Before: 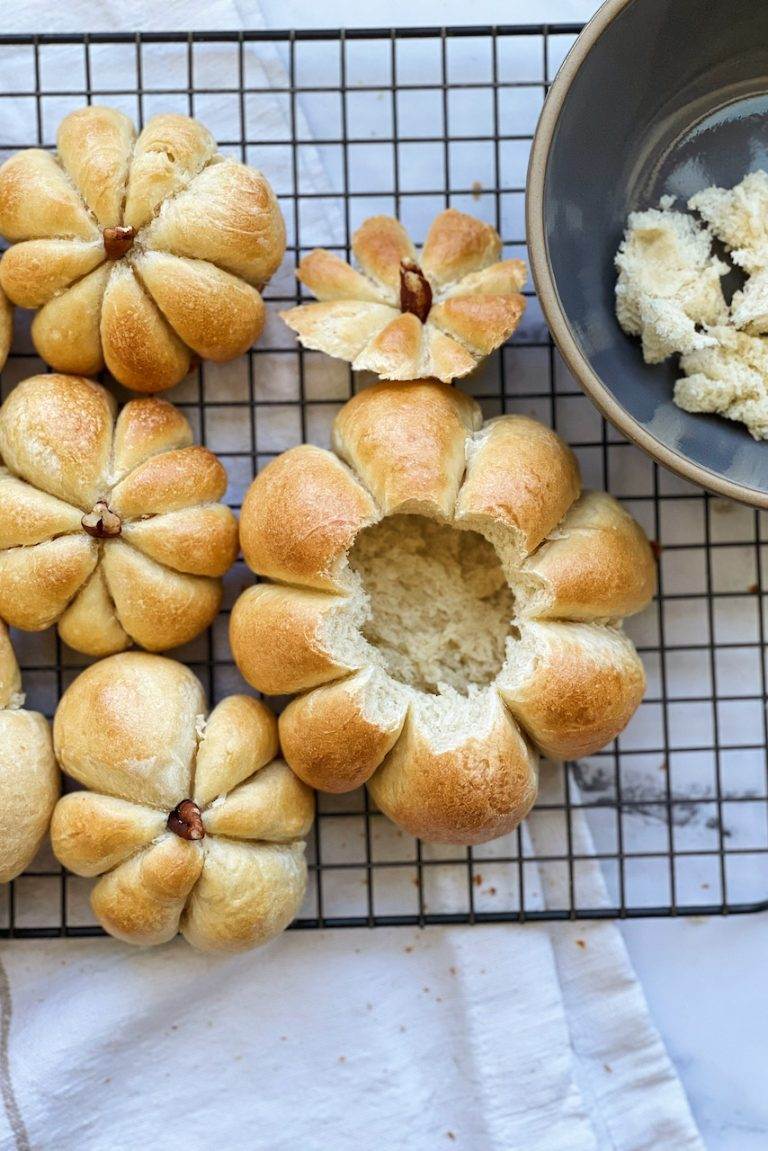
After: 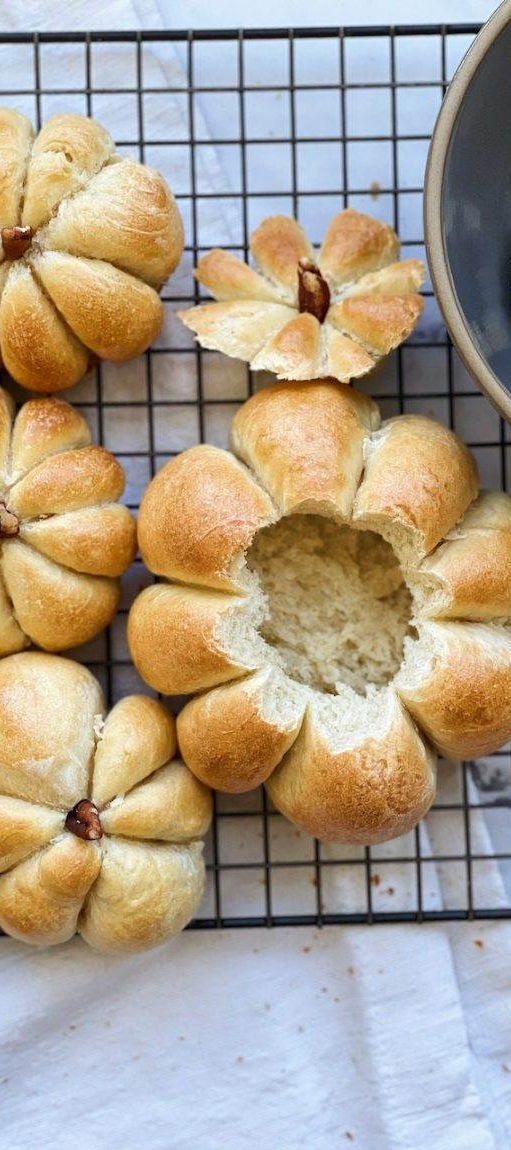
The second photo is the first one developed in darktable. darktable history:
tone equalizer: on, module defaults
crop and rotate: left 13.409%, right 19.924%
